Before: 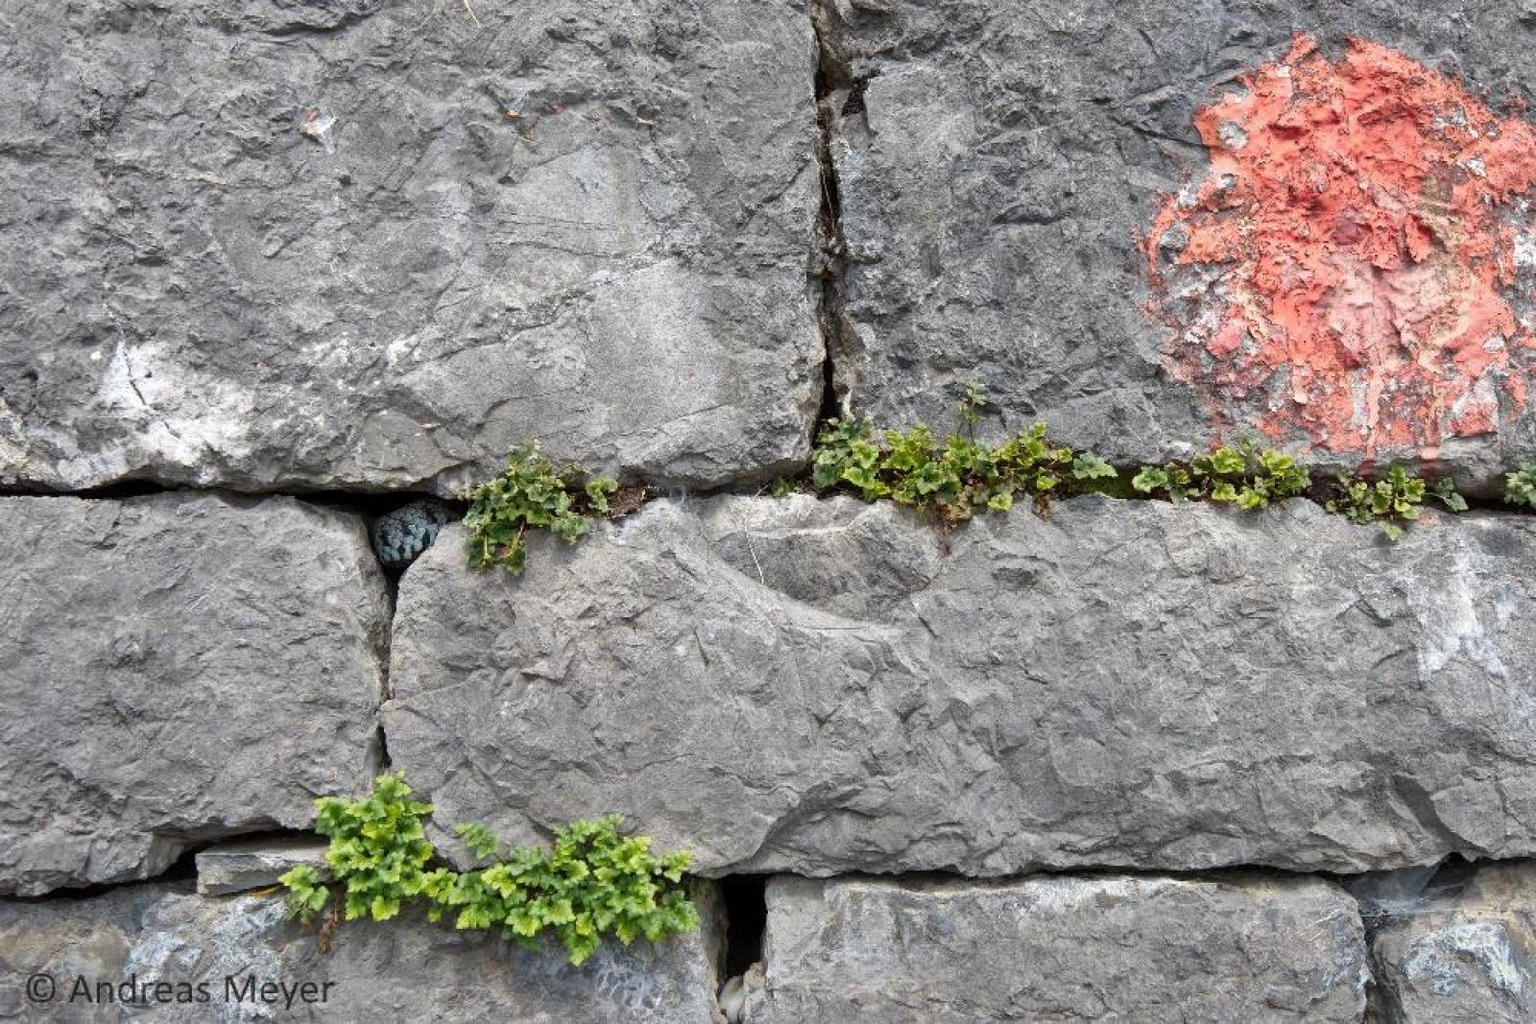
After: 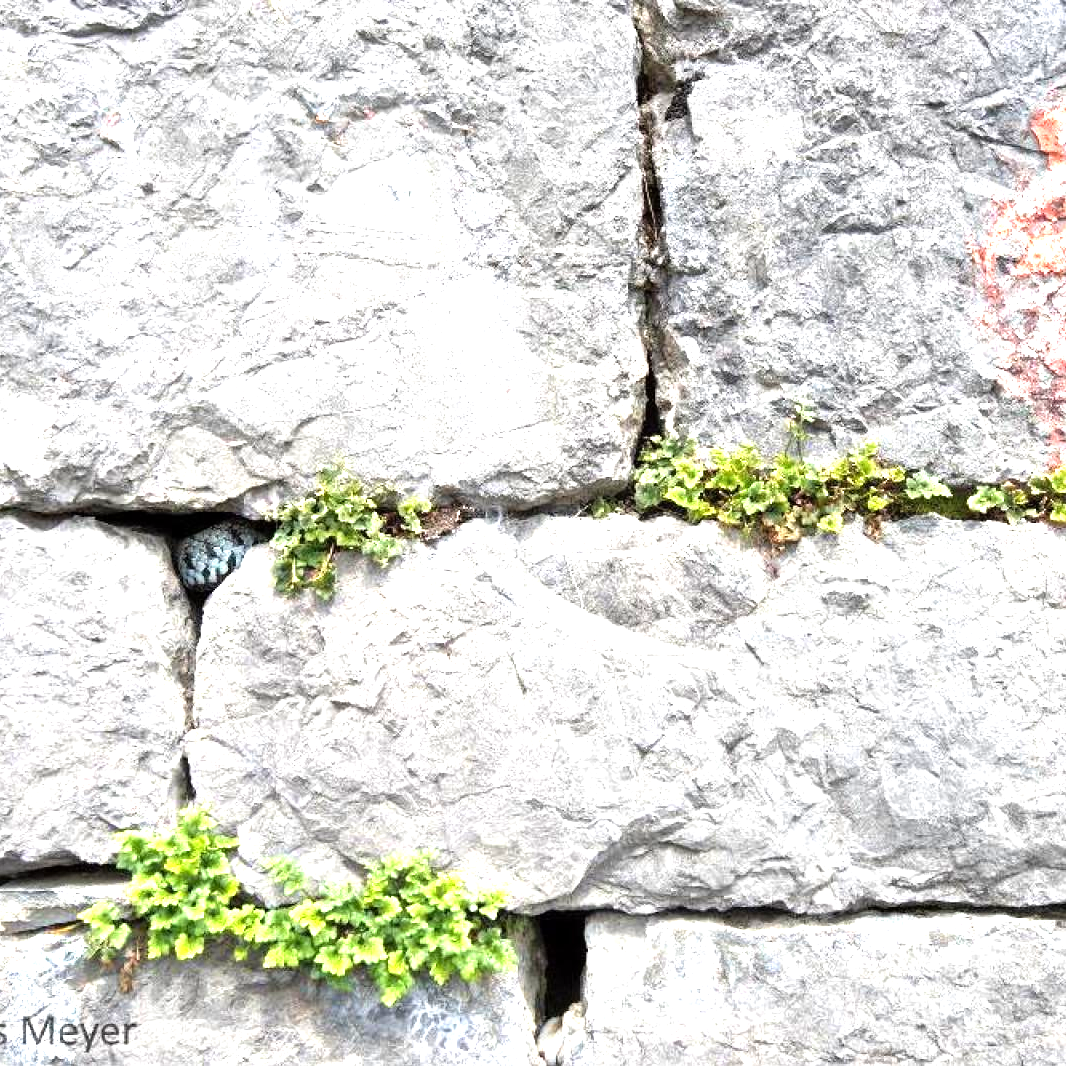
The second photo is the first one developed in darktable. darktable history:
tone equalizer: -8 EV -0.785 EV, -7 EV -0.718 EV, -6 EV -0.639 EV, -5 EV -0.407 EV, -3 EV 0.391 EV, -2 EV 0.6 EV, -1 EV 0.683 EV, +0 EV 0.753 EV
exposure: exposure 0.943 EV, compensate exposure bias true, compensate highlight preservation false
crop and rotate: left 13.348%, right 20.014%
